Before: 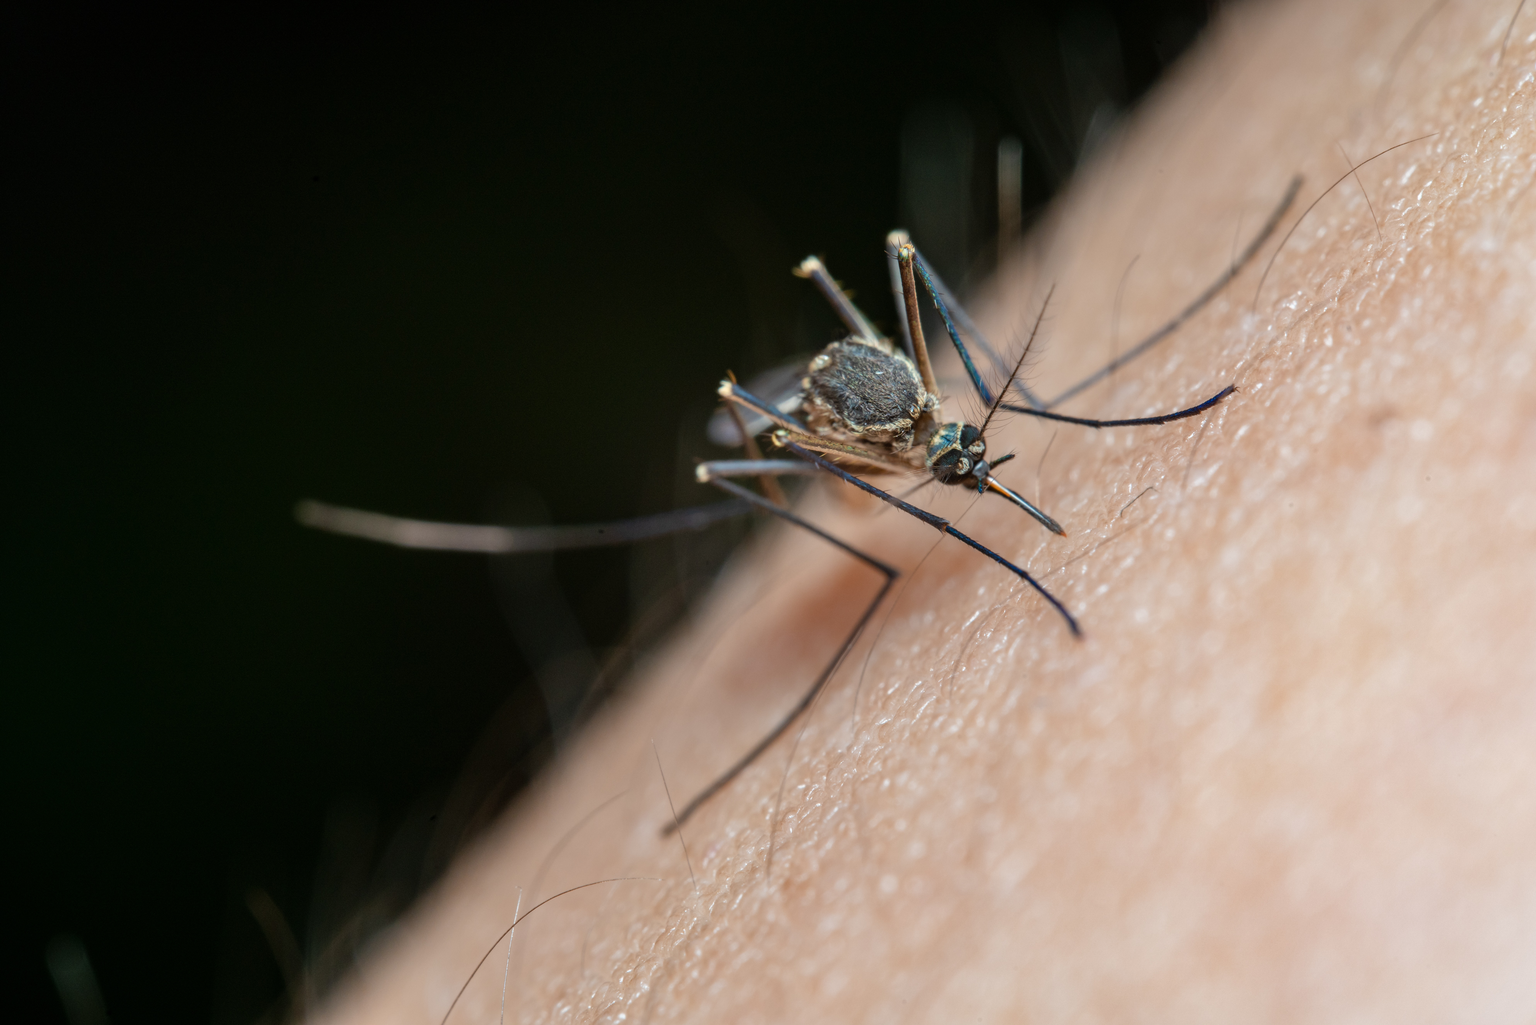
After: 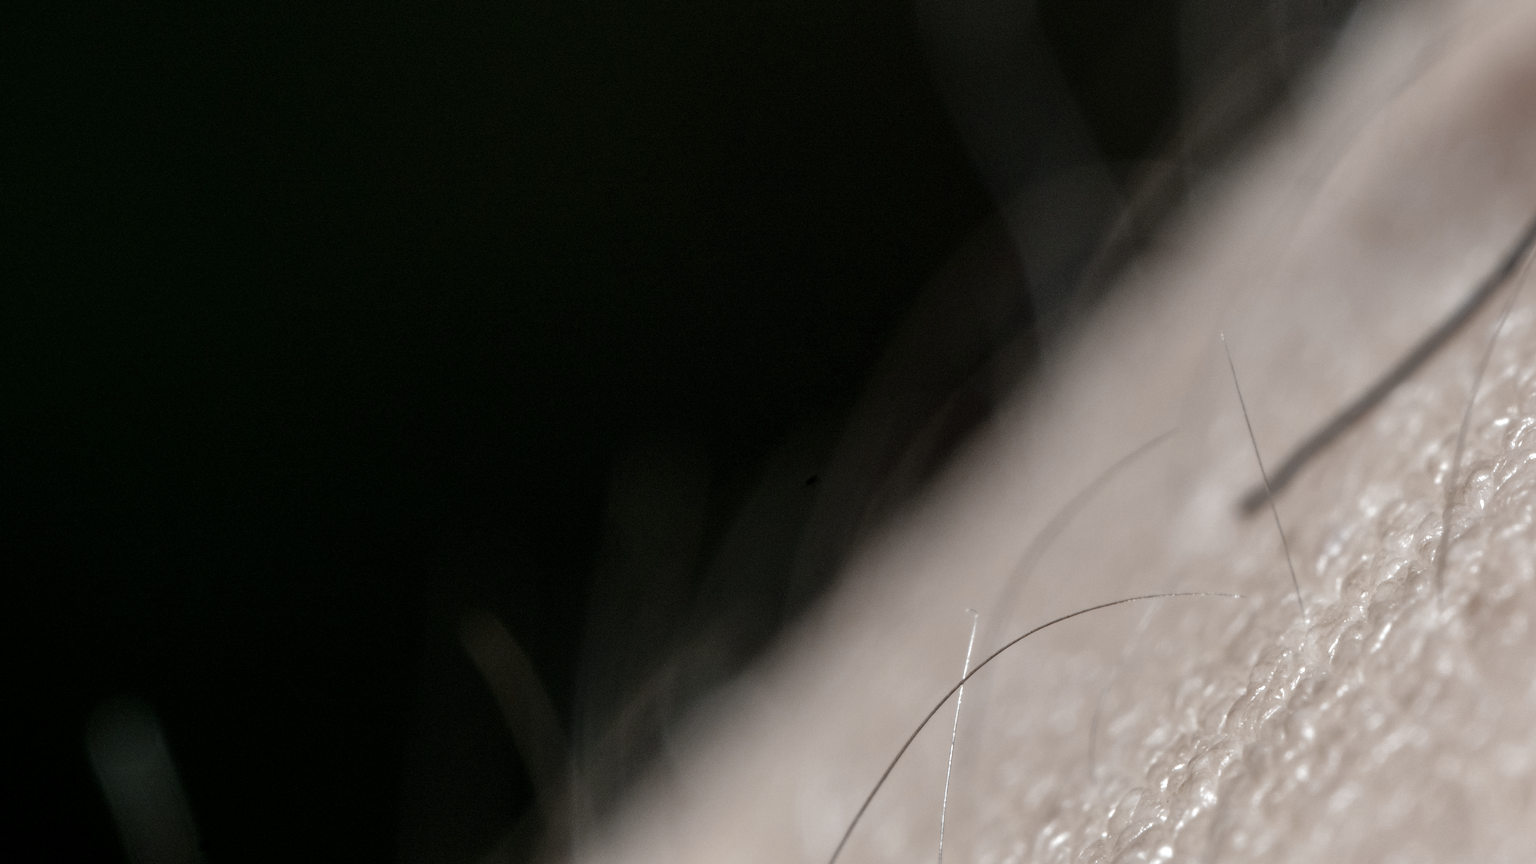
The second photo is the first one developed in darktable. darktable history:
shadows and highlights: shadows -20, white point adjustment -2, highlights -35
exposure: black level correction 0.001, exposure 0.5 EV, compensate exposure bias true, compensate highlight preservation false
crop and rotate: top 54.778%, right 46.61%, bottom 0.159%
color zones: curves: ch0 [(0, 0.487) (0.241, 0.395) (0.434, 0.373) (0.658, 0.412) (0.838, 0.487)]; ch1 [(0, 0) (0.053, 0.053) (0.211, 0.202) (0.579, 0.259) (0.781, 0.241)]
